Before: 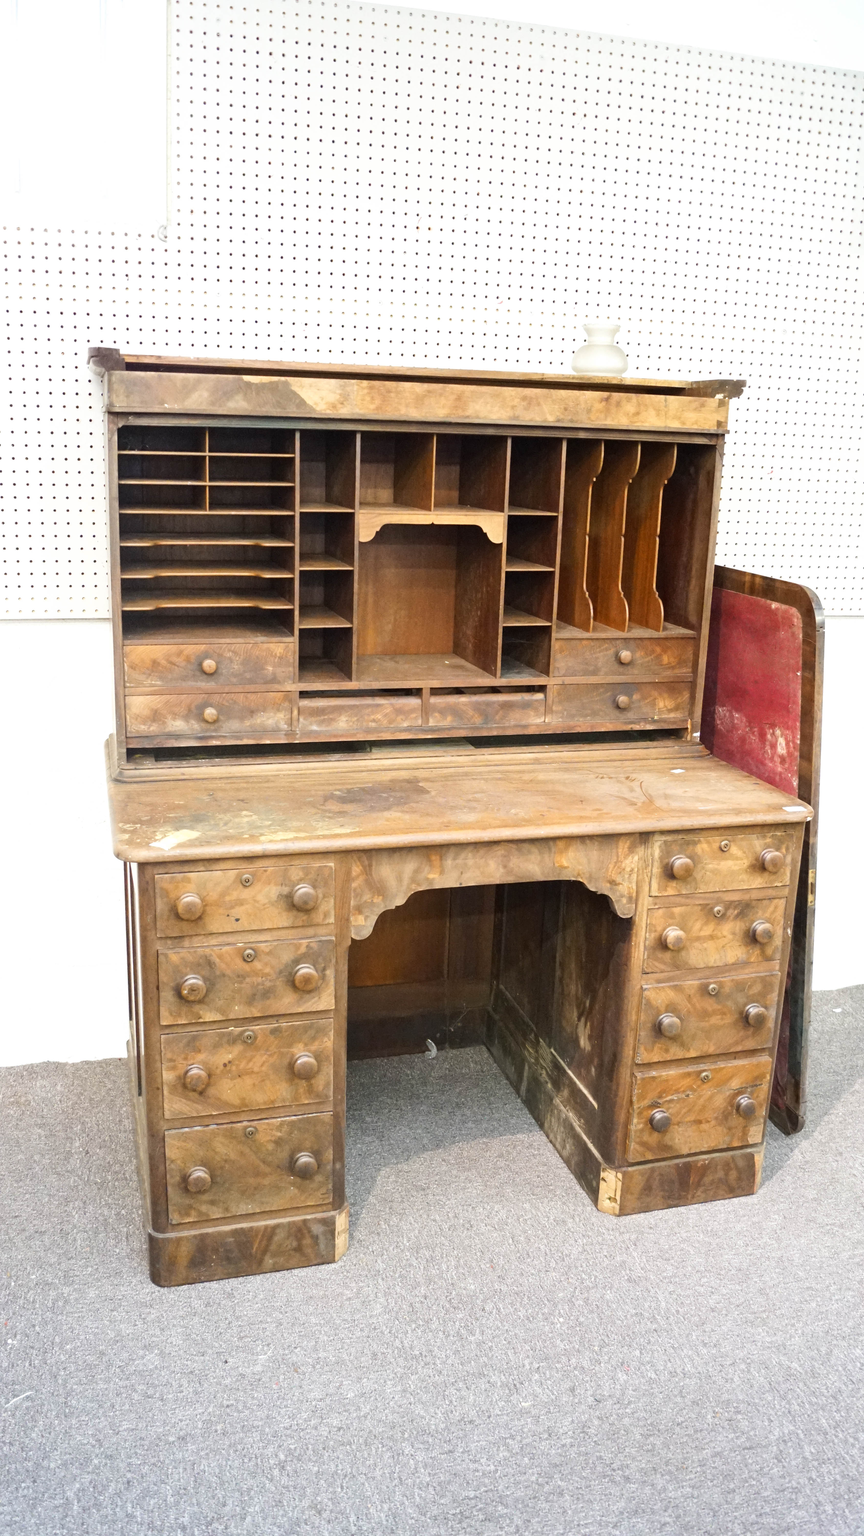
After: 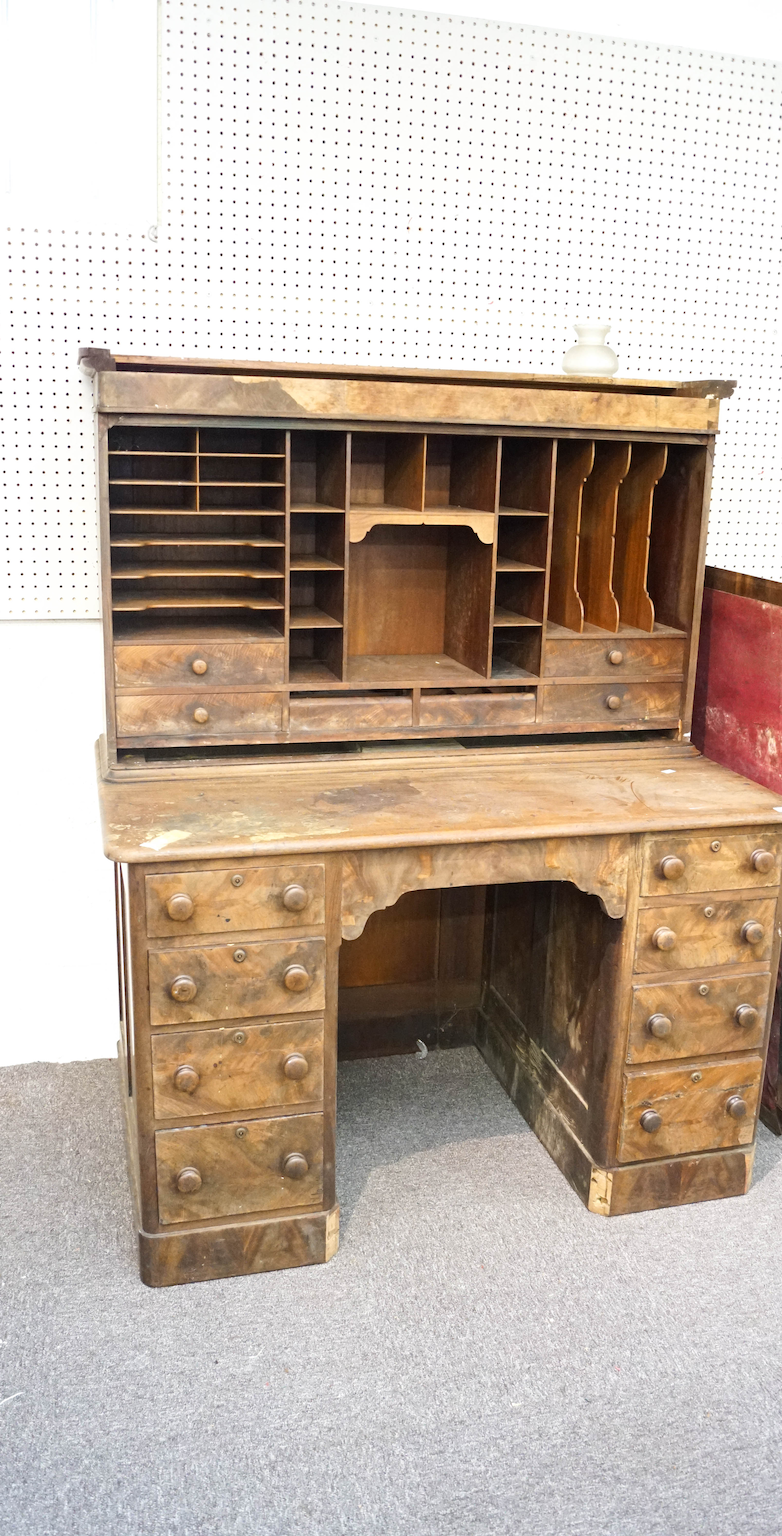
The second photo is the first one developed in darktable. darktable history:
crop and rotate: left 1.176%, right 8.273%
